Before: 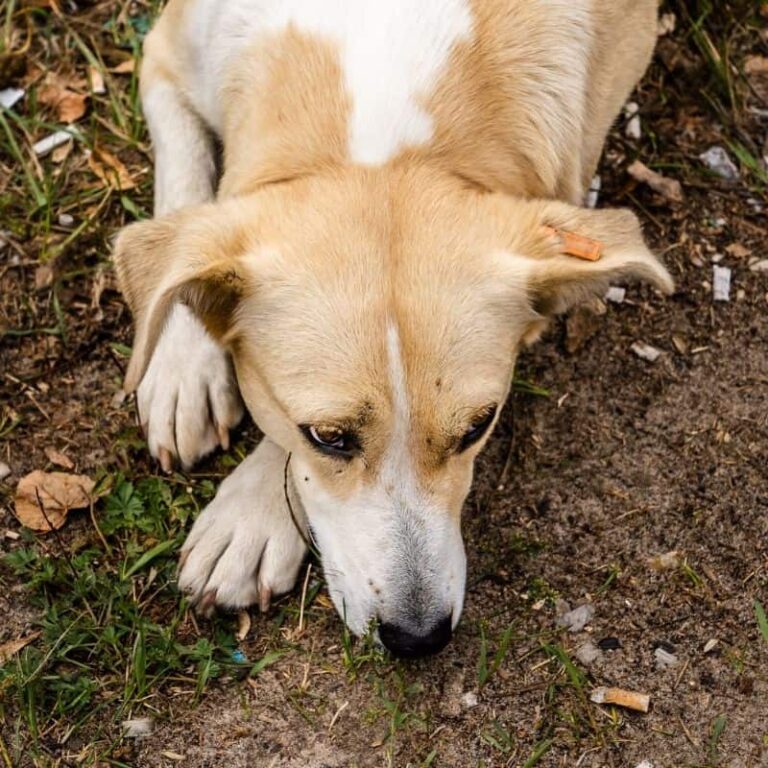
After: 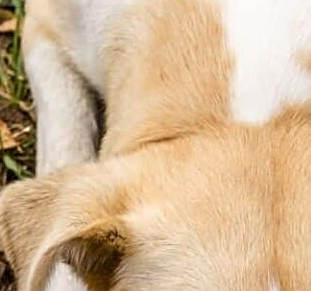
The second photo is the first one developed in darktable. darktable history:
white balance: emerald 1
crop: left 15.452%, top 5.459%, right 43.956%, bottom 56.62%
sharpen: on, module defaults
